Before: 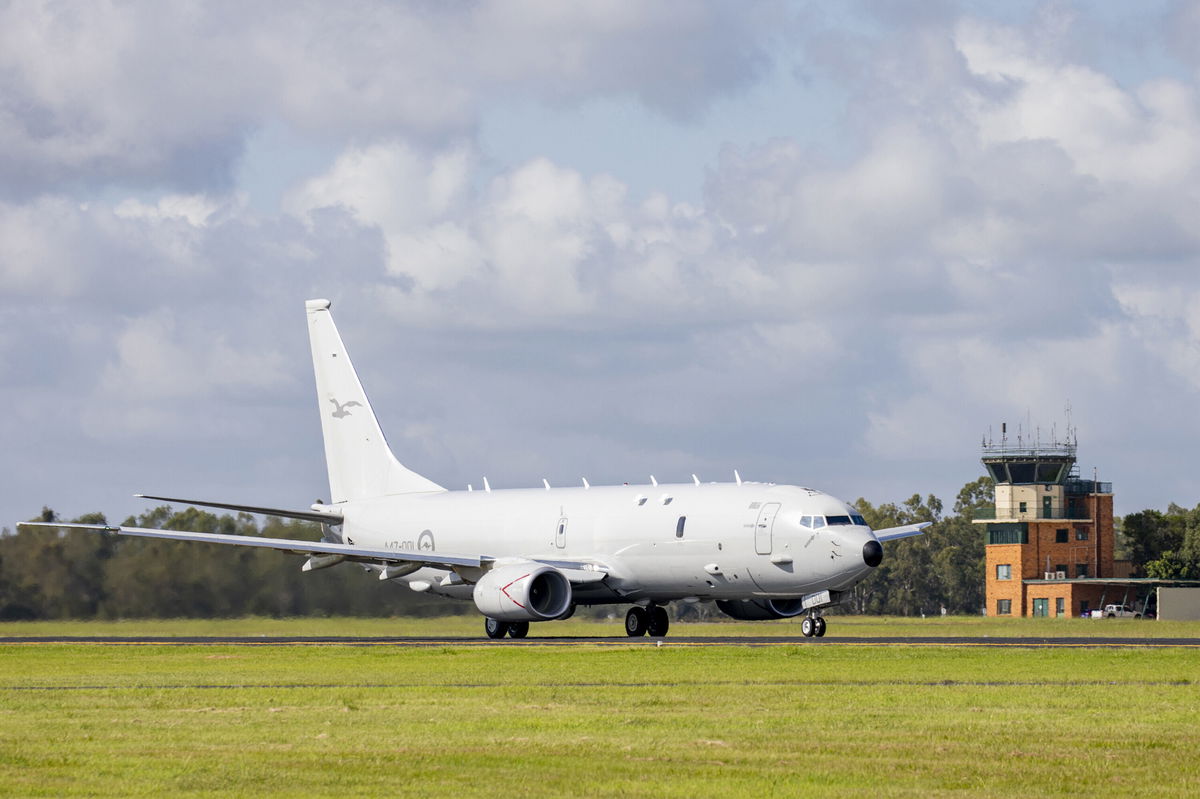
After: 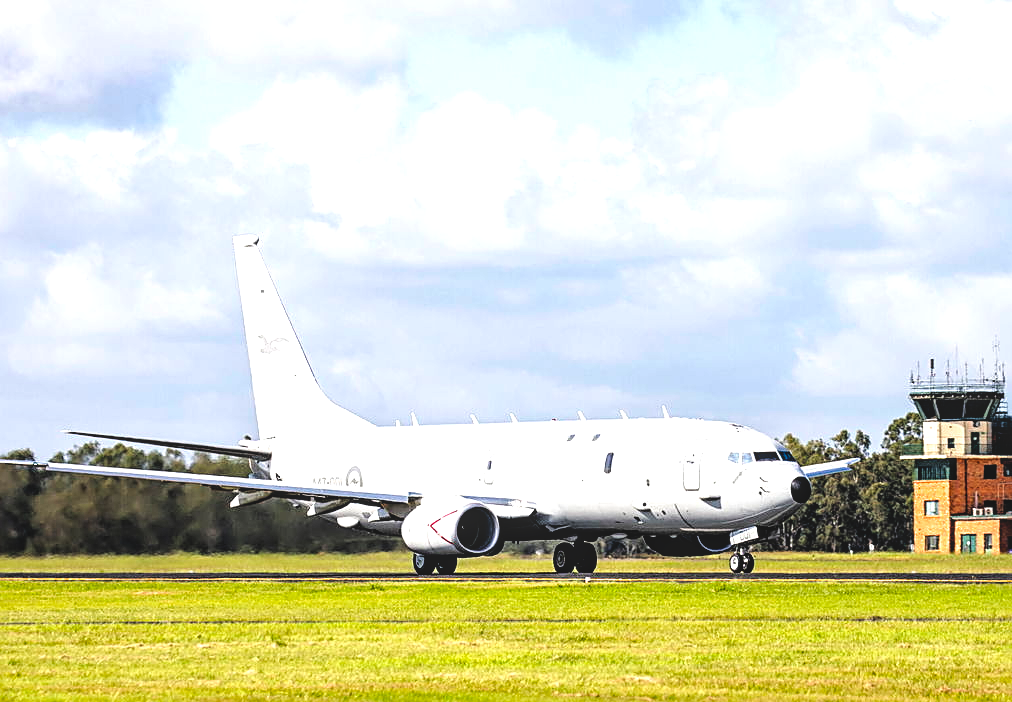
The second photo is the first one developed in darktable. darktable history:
exposure: exposure -0.024 EV, compensate exposure bias true, compensate highlight preservation false
filmic rgb: black relative exposure -4.94 EV, white relative exposure 2.82 EV, hardness 3.72, color science v6 (2022)
shadows and highlights: radius 335.58, shadows 63.44, highlights 5.61, compress 87.25%, soften with gaussian
sharpen: on, module defaults
crop: left 6.073%, top 8.086%, right 9.536%, bottom 3.996%
tone curve: curves: ch0 [(0, 0.01) (0.037, 0.032) (0.131, 0.108) (0.275, 0.258) (0.483, 0.512) (0.61, 0.661) (0.696, 0.76) (0.792, 0.867) (0.911, 0.955) (0.997, 0.995)]; ch1 [(0, 0) (0.308, 0.268) (0.425, 0.383) (0.503, 0.502) (0.529, 0.543) (0.706, 0.754) (0.869, 0.907) (1, 1)]; ch2 [(0, 0) (0.228, 0.196) (0.336, 0.315) (0.399, 0.403) (0.485, 0.487) (0.502, 0.502) (0.525, 0.523) (0.545, 0.552) (0.587, 0.61) (0.636, 0.654) (0.711, 0.729) (0.855, 0.87) (0.998, 0.977)], preserve colors none
local contrast: detail 109%
levels: levels [0, 0.43, 0.859]
